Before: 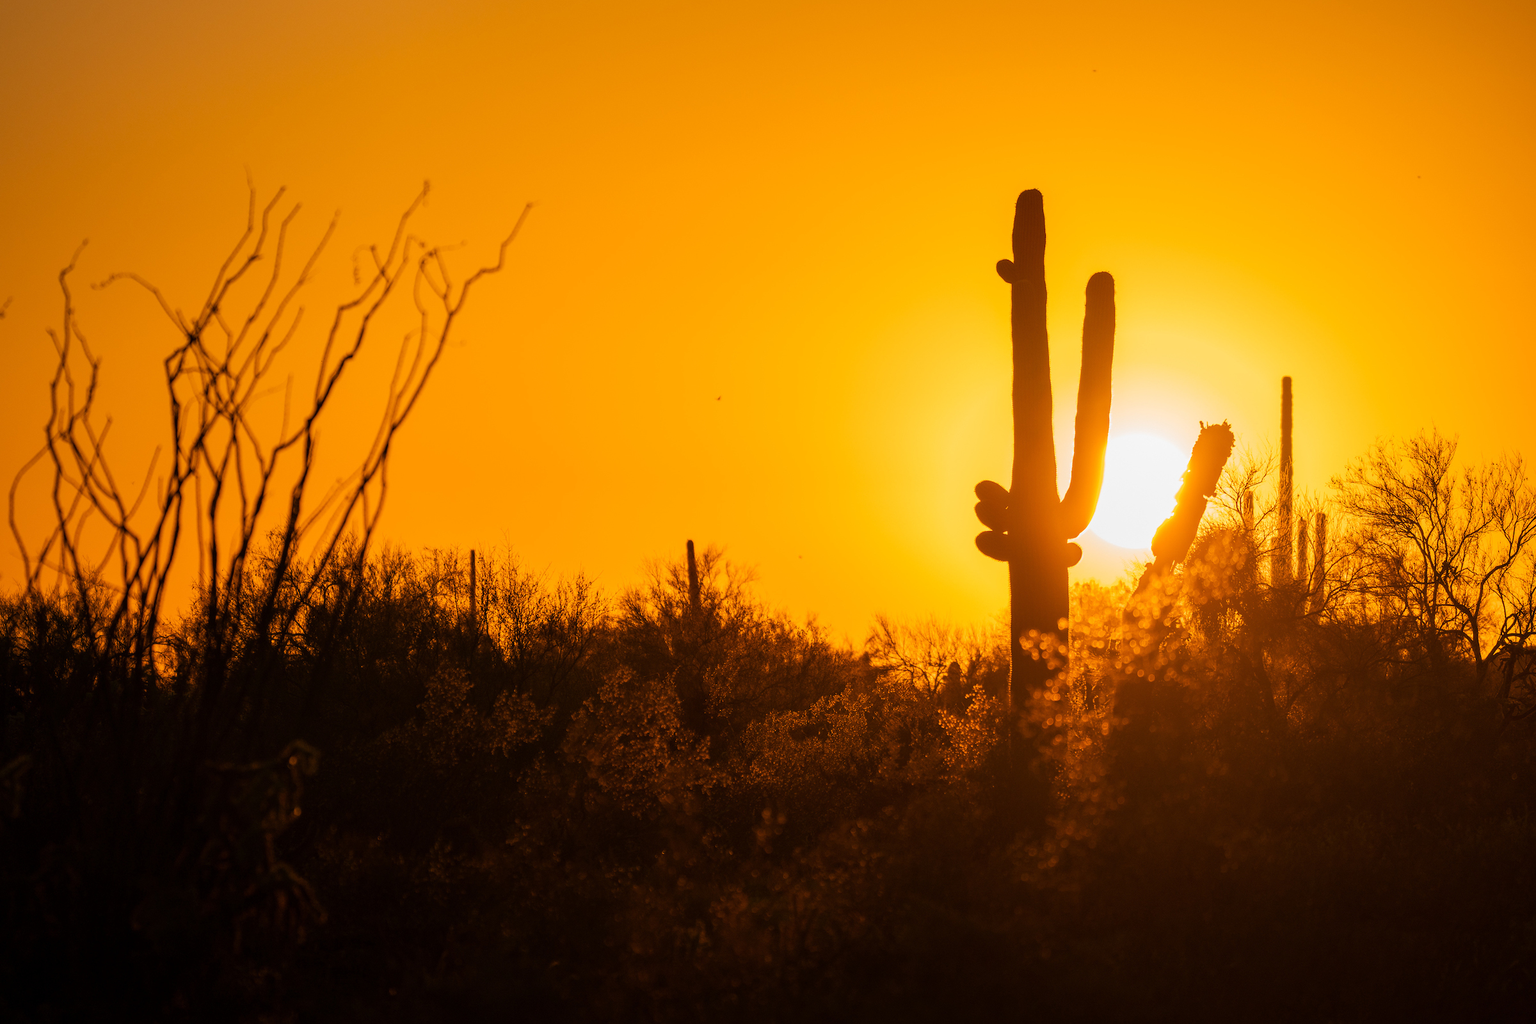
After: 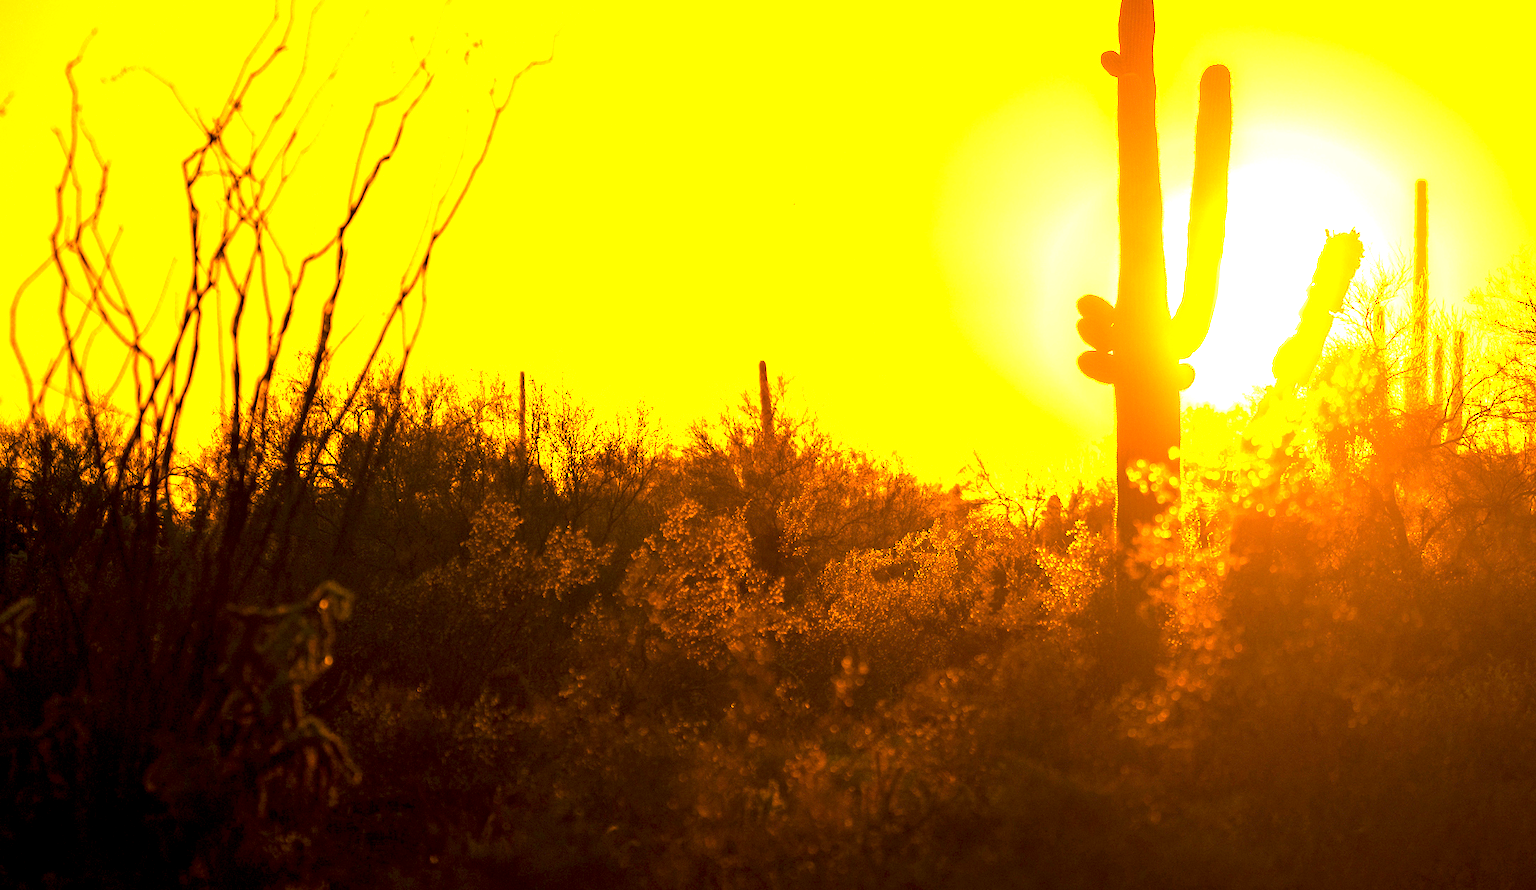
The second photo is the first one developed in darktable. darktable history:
exposure: black level correction 0.001, exposure 2.607 EV, compensate exposure bias true, compensate highlight preservation false
white balance: red 0.978, blue 0.999
crop: top 20.916%, right 9.437%, bottom 0.316%
